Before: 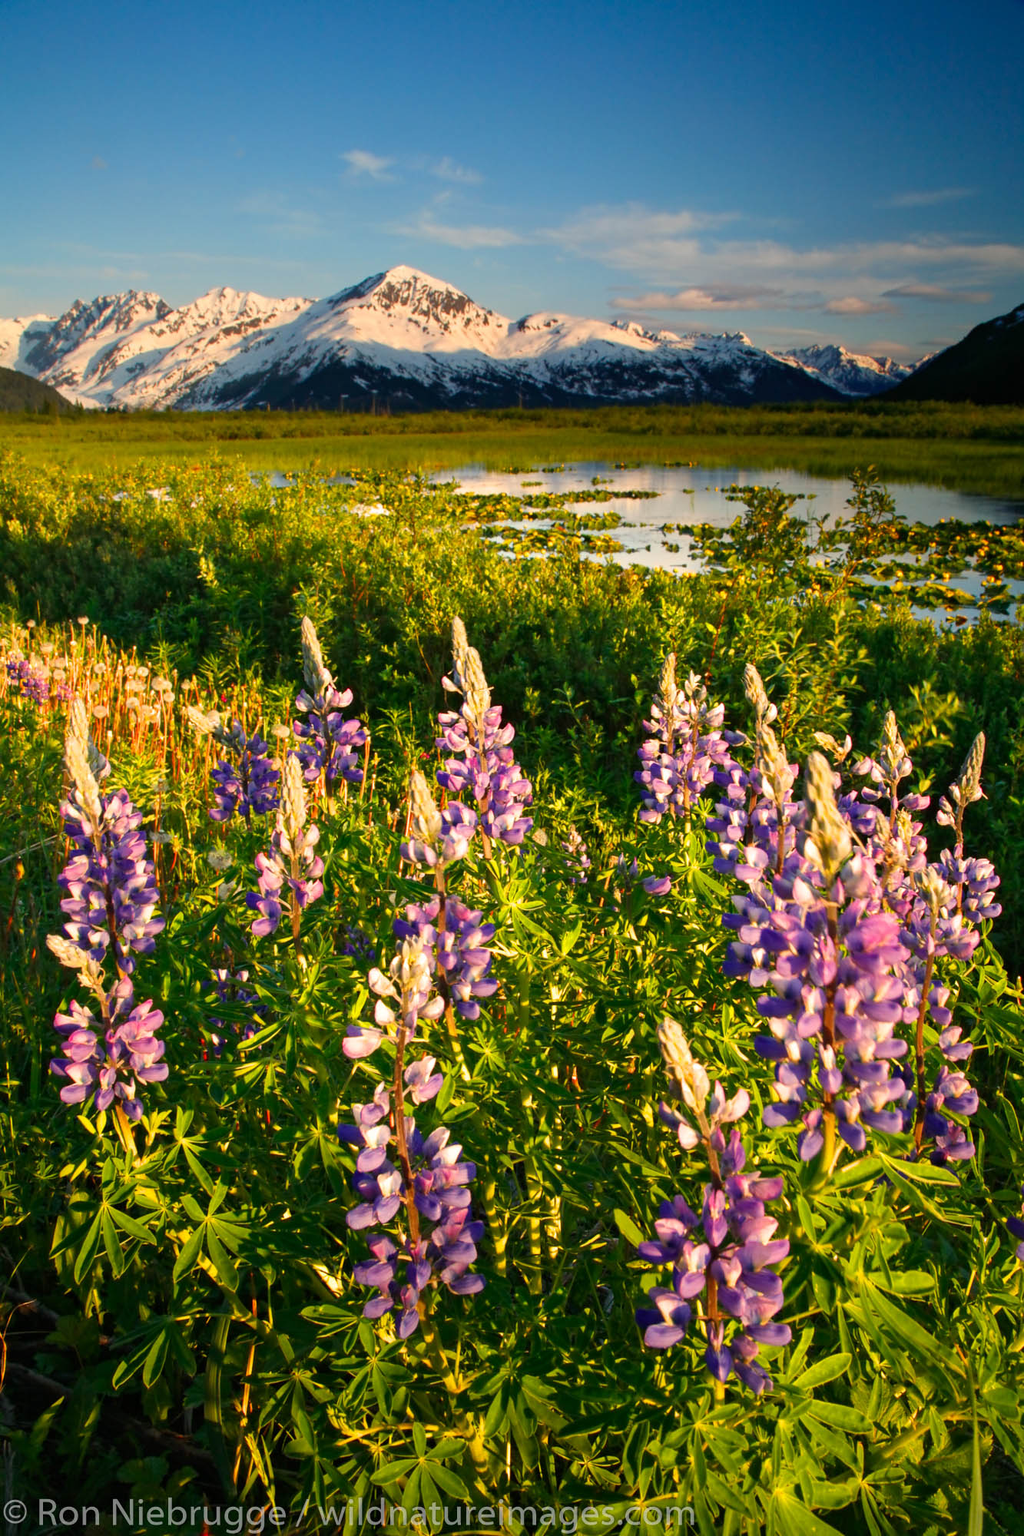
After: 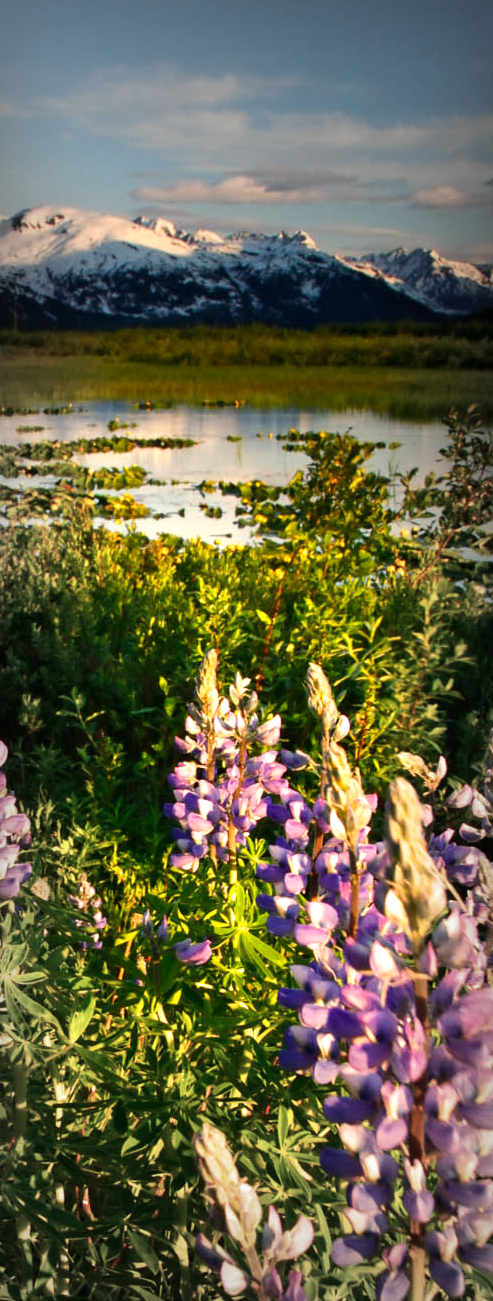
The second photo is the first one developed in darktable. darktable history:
vignetting: fall-off start 53.59%, automatic ratio true, width/height ratio 1.314, shape 0.231, unbound false
tone equalizer: -8 EV -0.414 EV, -7 EV -0.391 EV, -6 EV -0.351 EV, -5 EV -0.201 EV, -3 EV 0.198 EV, -2 EV 0.319 EV, -1 EV 0.405 EV, +0 EV 0.423 EV, edges refinement/feathering 500, mask exposure compensation -1.57 EV, preserve details no
crop and rotate: left 49.732%, top 10.093%, right 13.212%, bottom 24.852%
